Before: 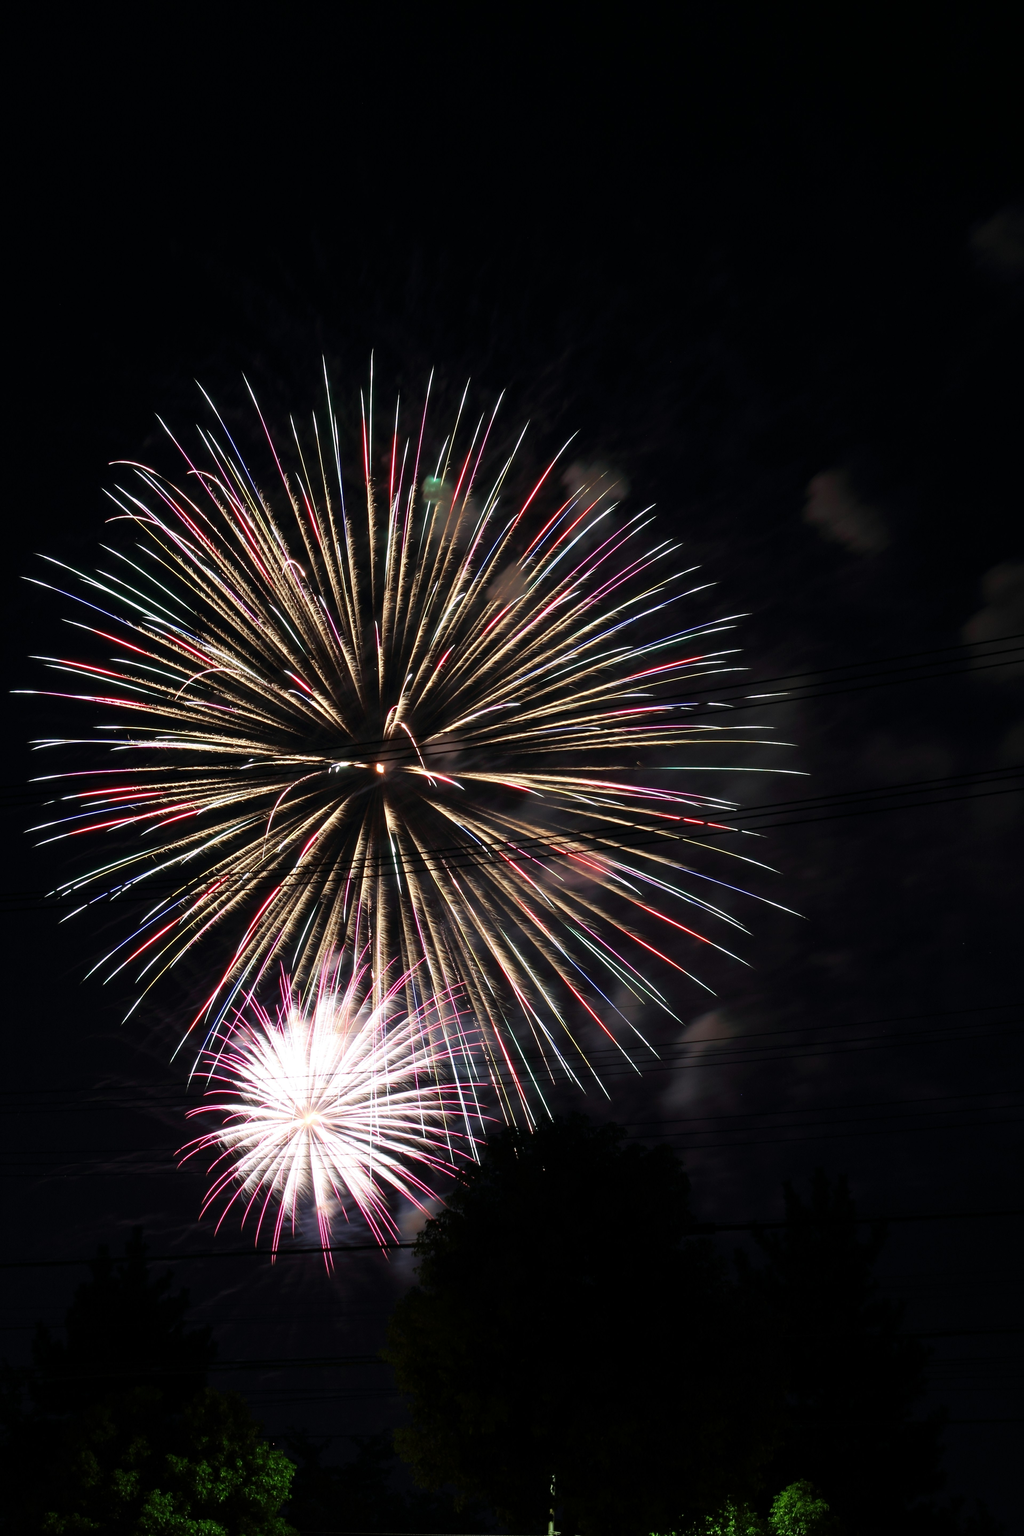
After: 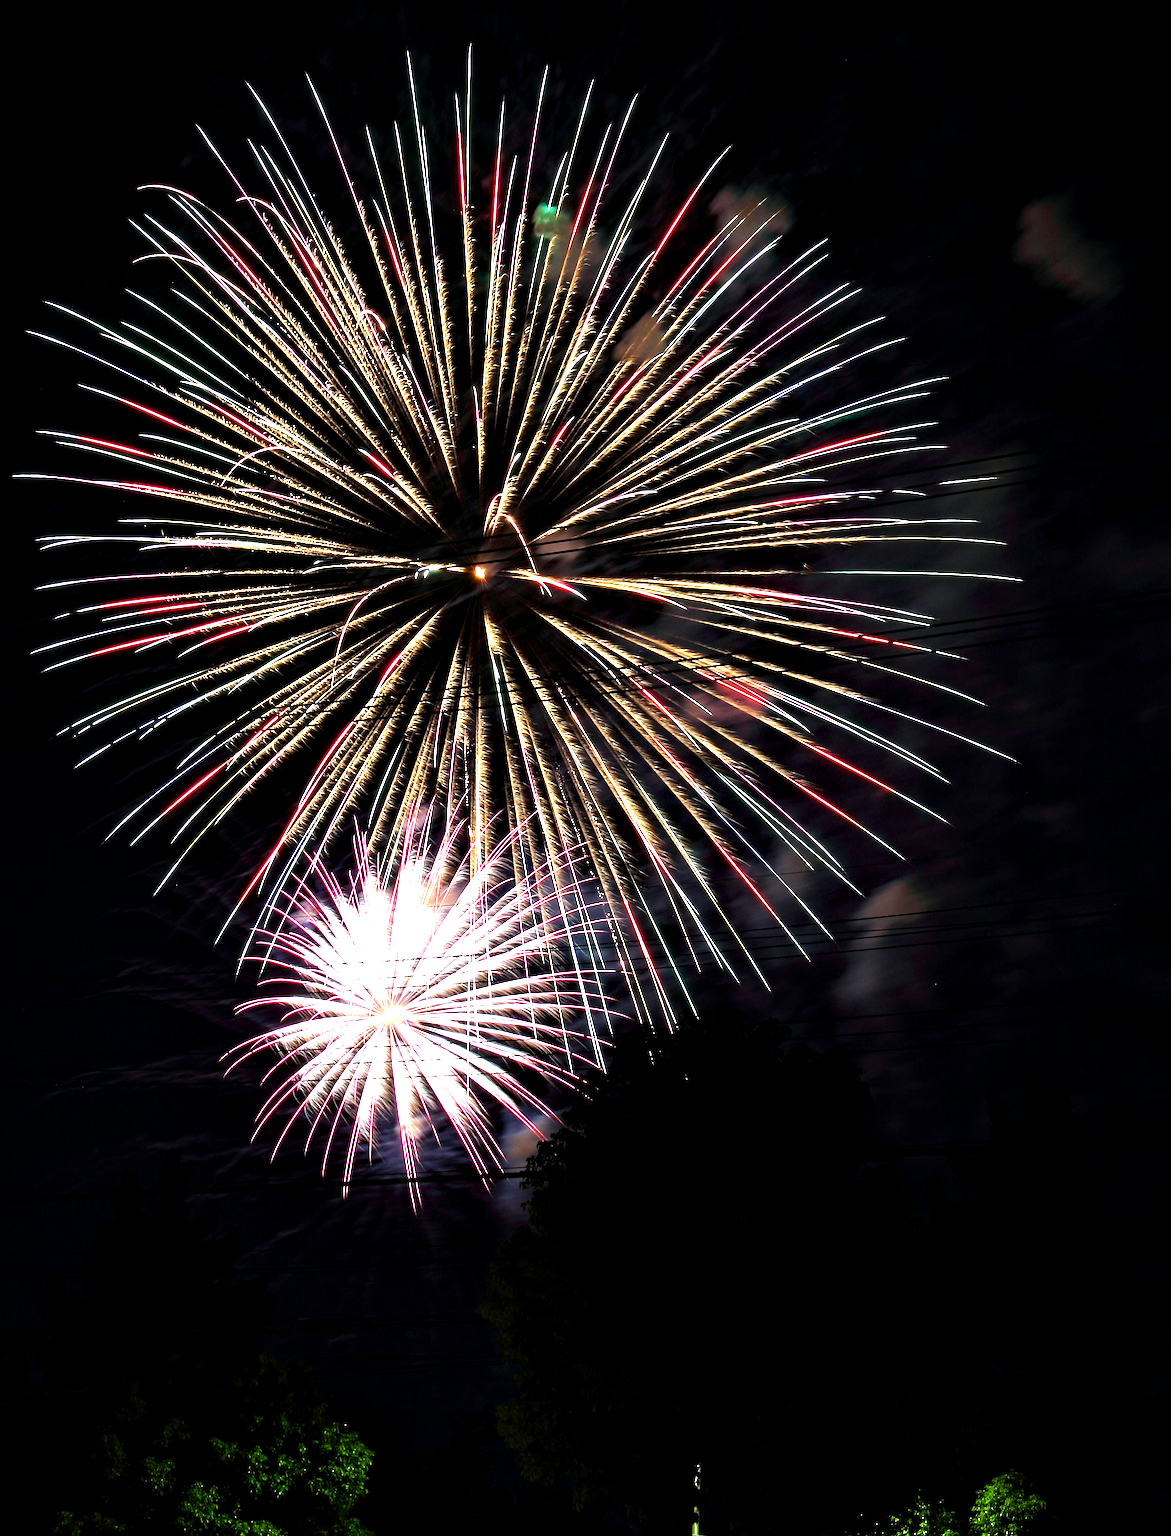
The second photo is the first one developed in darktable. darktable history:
exposure: black level correction 0.001, exposure 0.192 EV, compensate highlight preservation false
contrast equalizer: octaves 7, y [[0.545, 0.572, 0.59, 0.59, 0.571, 0.545], [0.5 ×6], [0.5 ×6], [0 ×6], [0 ×6]]
sharpen: on, module defaults
haze removal: strength 0.293, distance 0.256, compatibility mode true, adaptive false
crop: top 20.499%, right 9.325%, bottom 0.215%
color balance rgb: linear chroma grading › global chroma 14.496%, perceptual saturation grading › global saturation 31.255%, perceptual brilliance grading › highlights 9.989%, perceptual brilliance grading › mid-tones 4.596%
